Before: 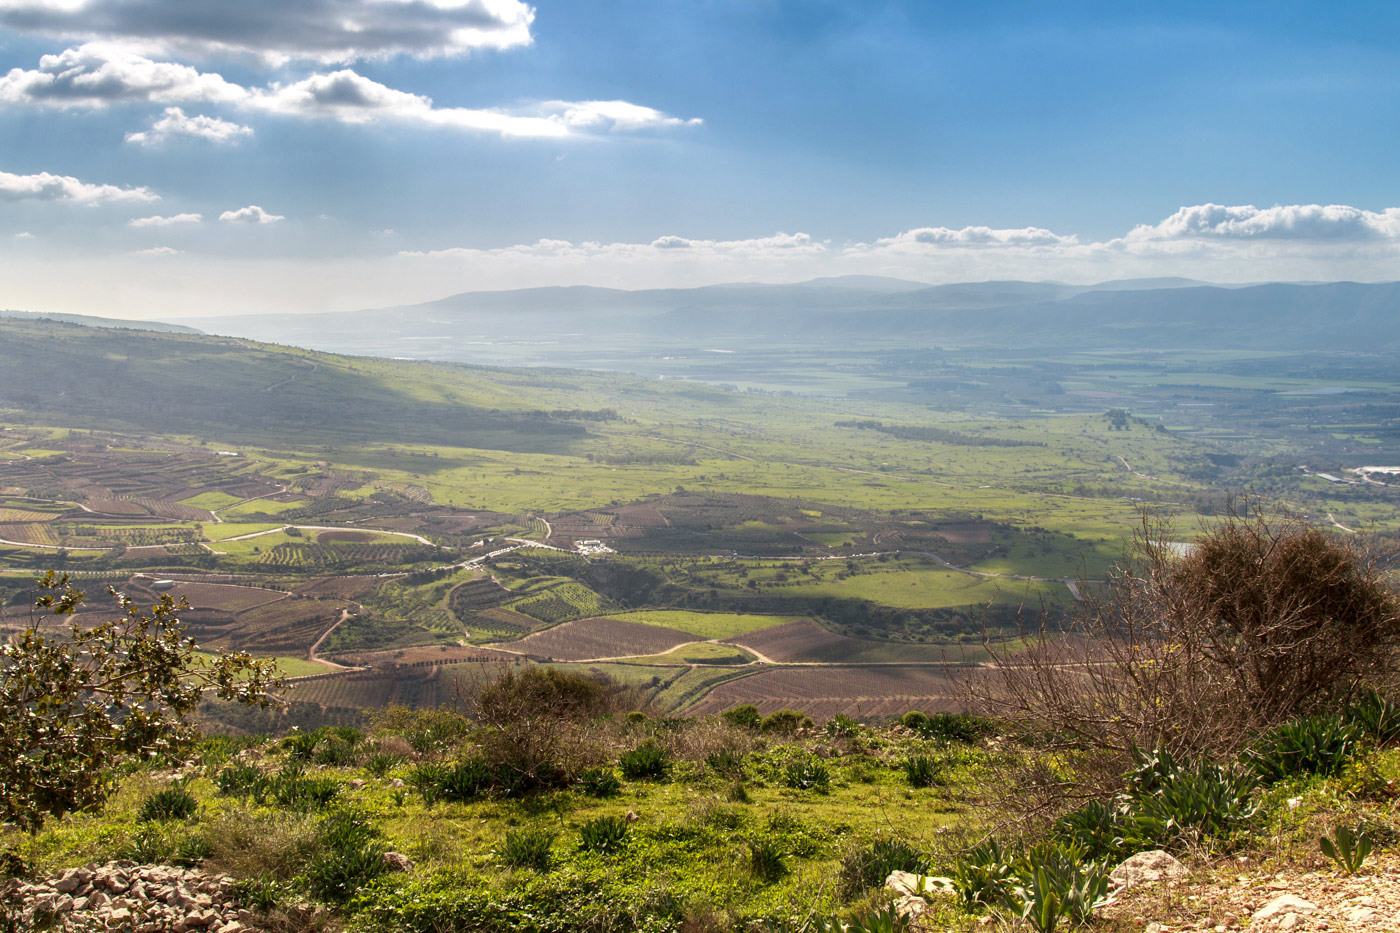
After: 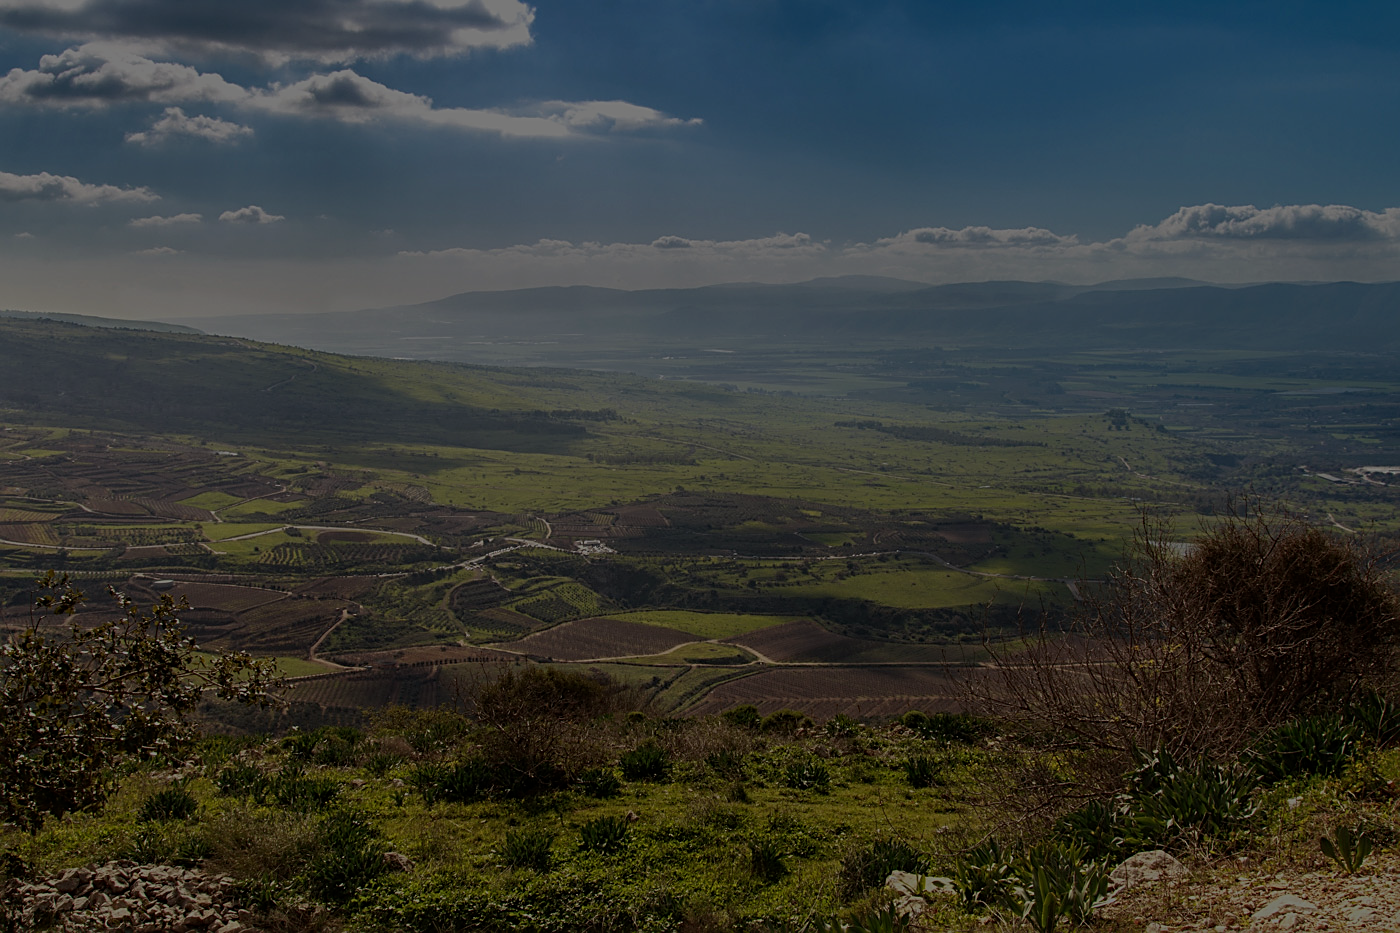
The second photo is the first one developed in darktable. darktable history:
sharpen: on, module defaults
haze removal: adaptive false
exposure: exposure -2.404 EV, compensate highlight preservation false
